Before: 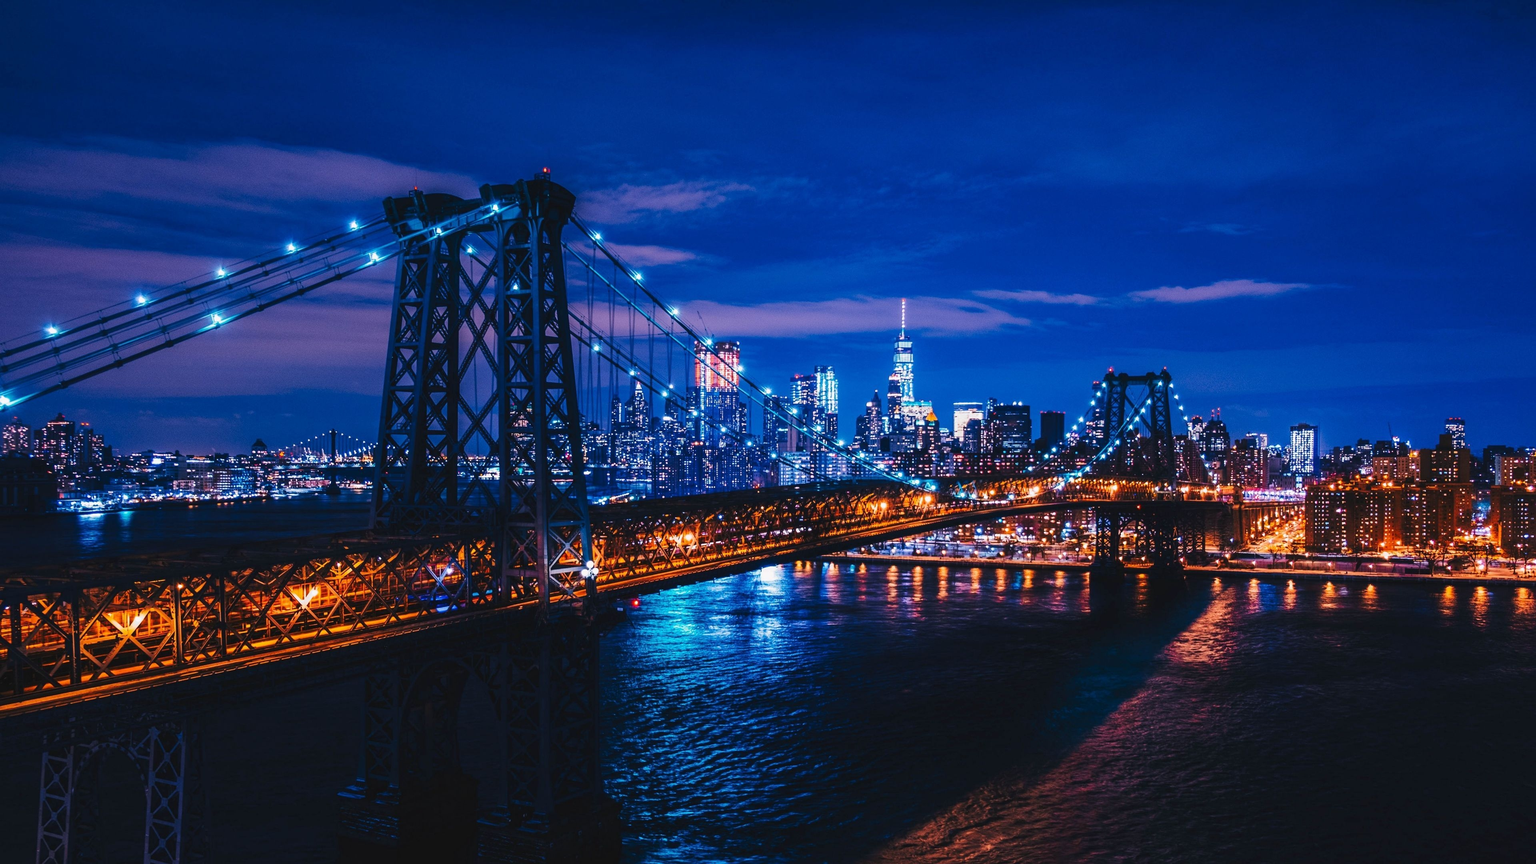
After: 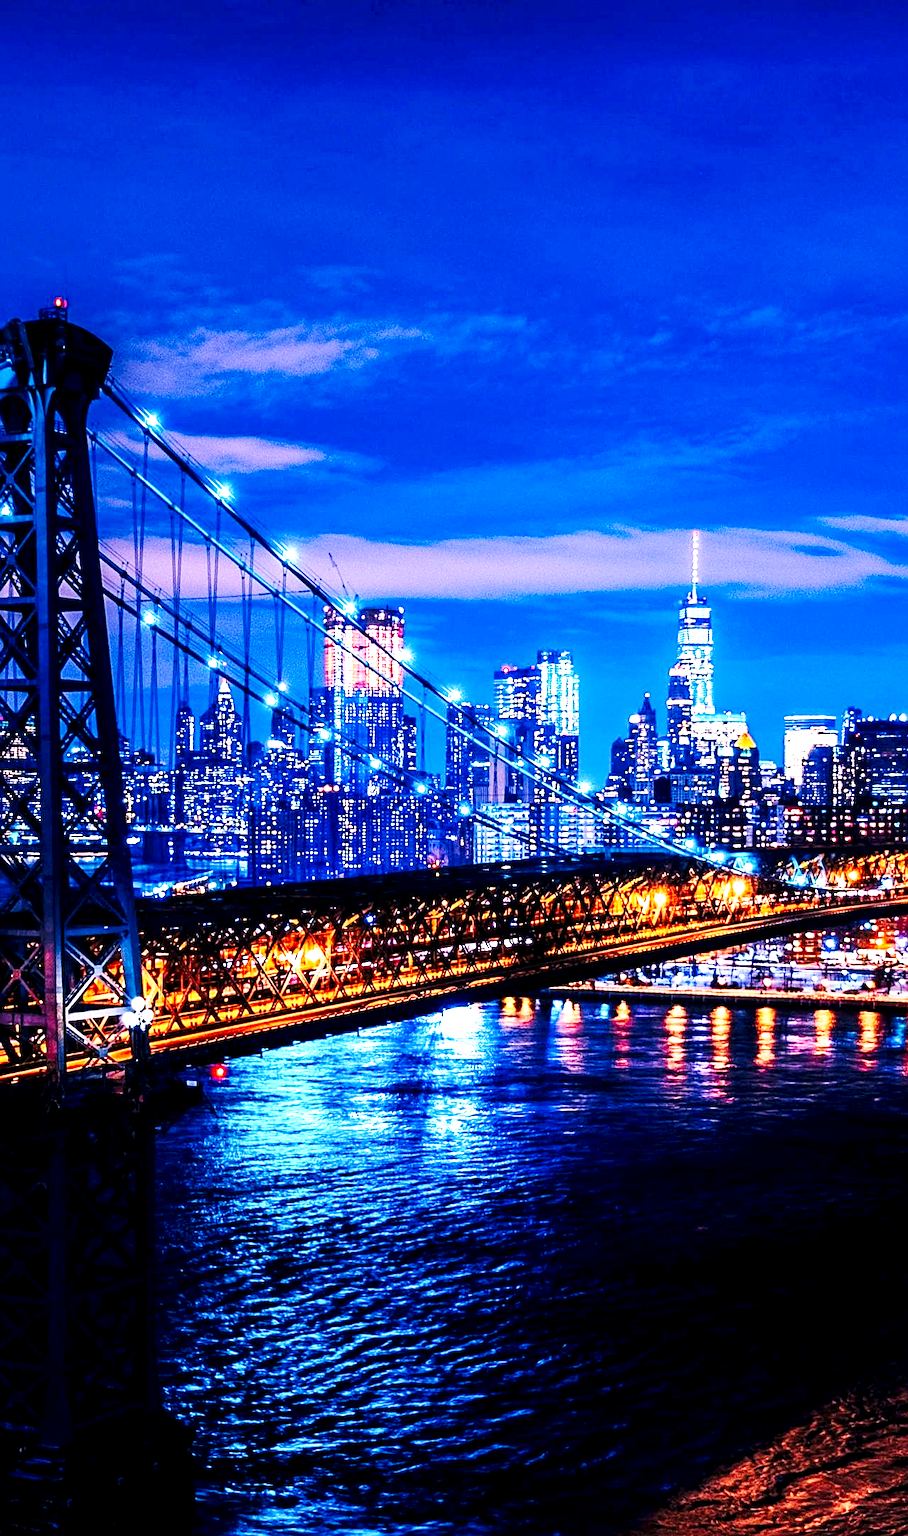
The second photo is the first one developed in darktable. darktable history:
base curve: curves: ch0 [(0, 0) (0.032, 0.025) (0.121, 0.166) (0.206, 0.329) (0.605, 0.79) (1, 1)], preserve colors none
crop: left 33.36%, right 33.36%
sharpen: on, module defaults
exposure: black level correction 0.011, exposure 1.088 EV, compensate exposure bias true, compensate highlight preservation false
white balance: emerald 1
